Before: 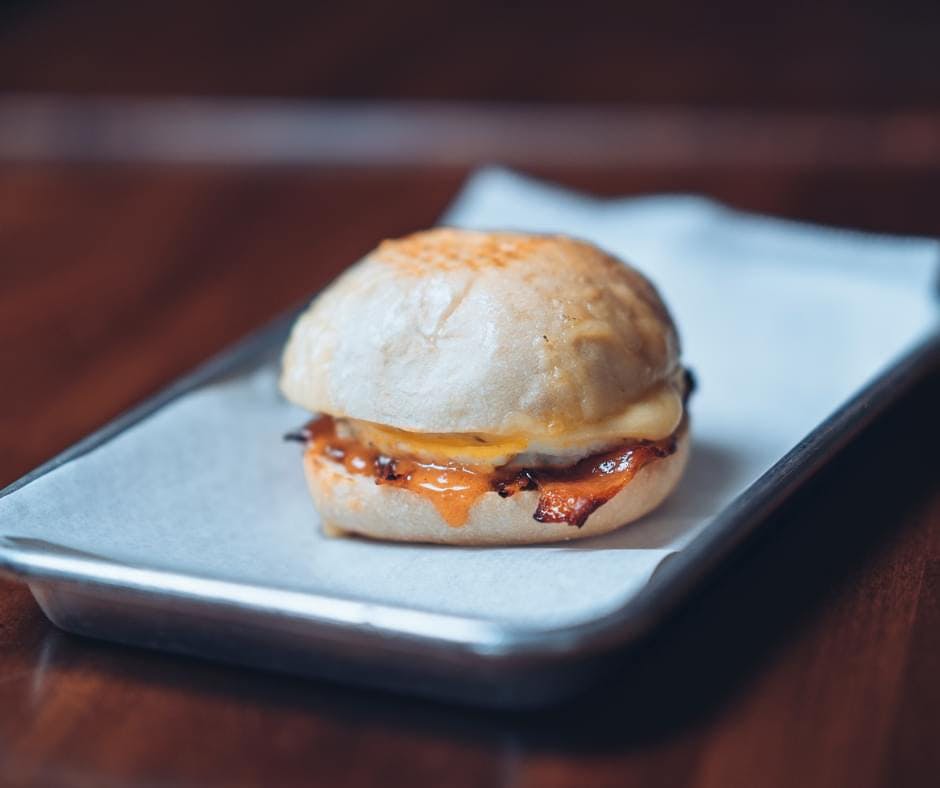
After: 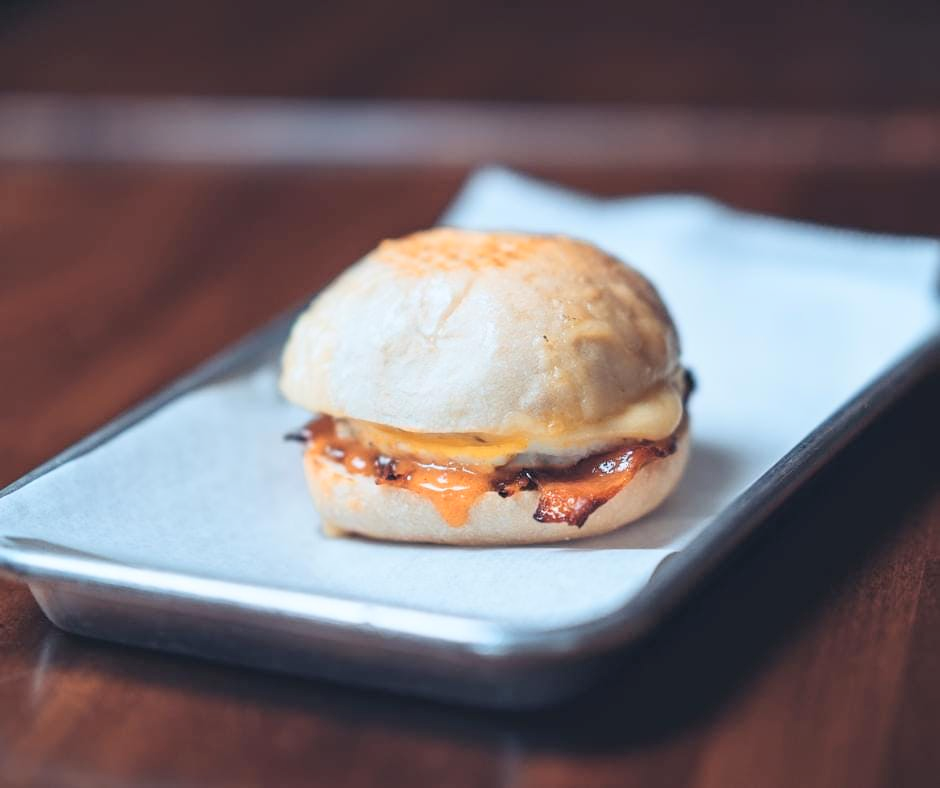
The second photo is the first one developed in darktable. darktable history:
contrast brightness saturation: contrast 0.144, brightness 0.205
